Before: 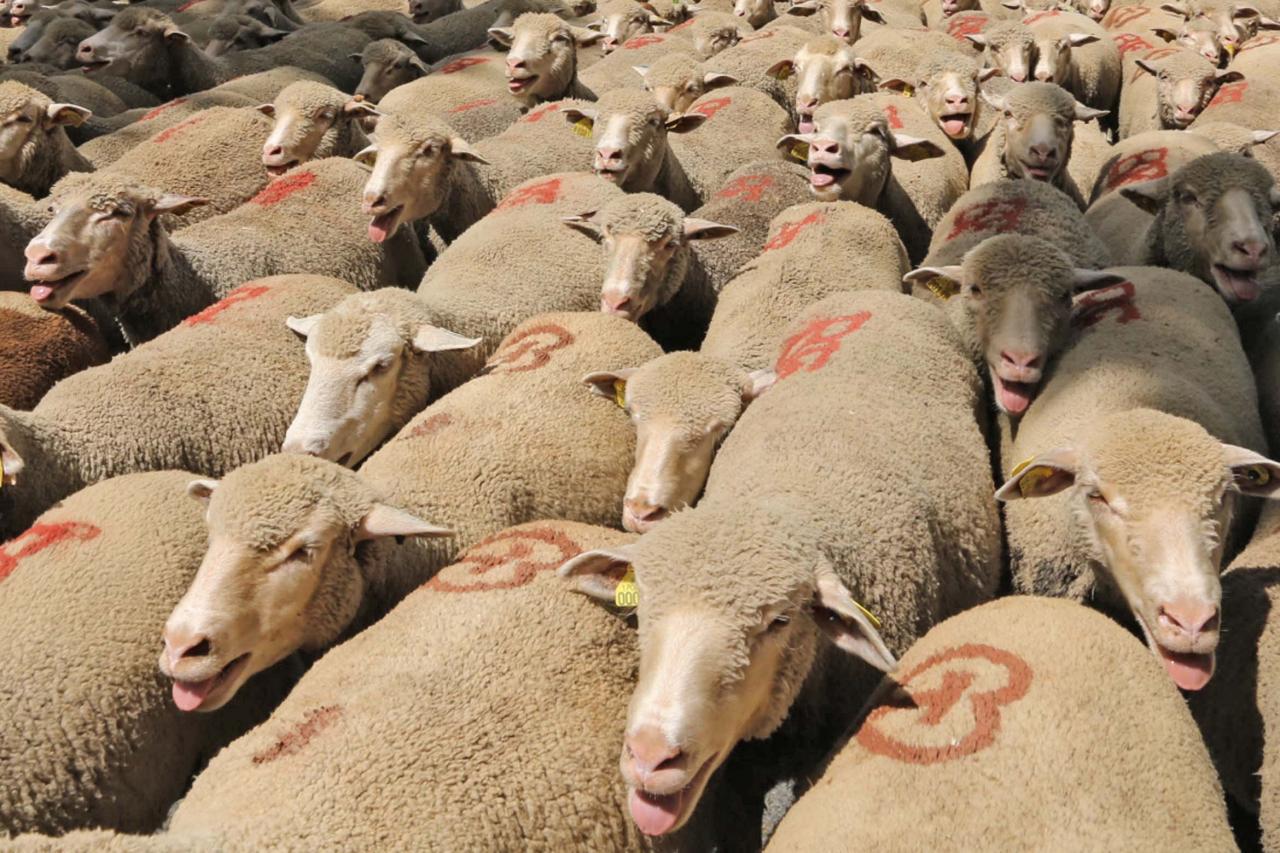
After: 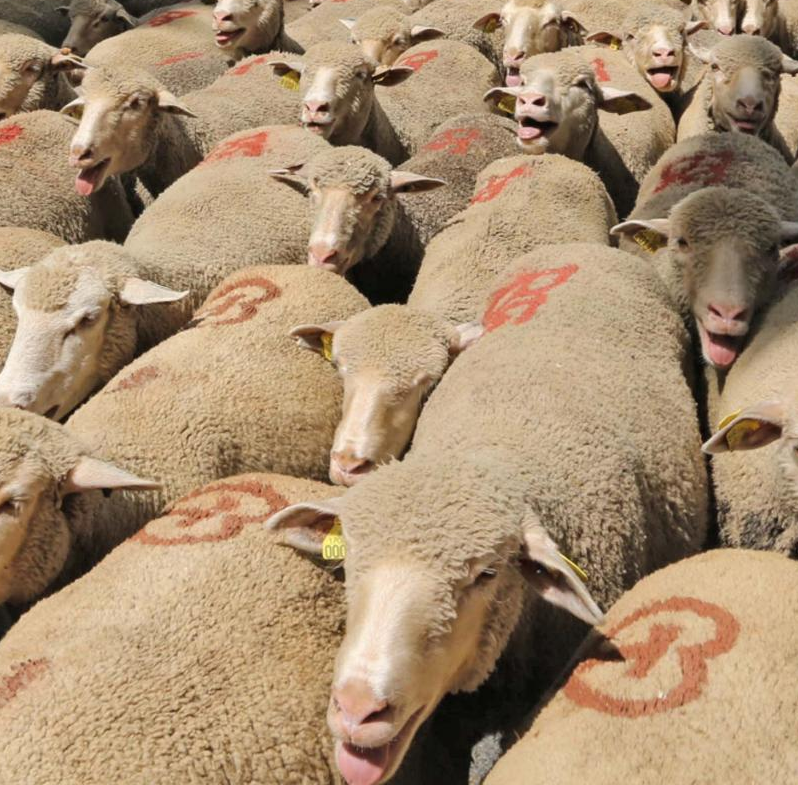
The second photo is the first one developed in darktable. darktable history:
crop and rotate: left 22.918%, top 5.629%, right 14.711%, bottom 2.247%
color balance rgb: global vibrance 6.81%, saturation formula JzAzBz (2021)
